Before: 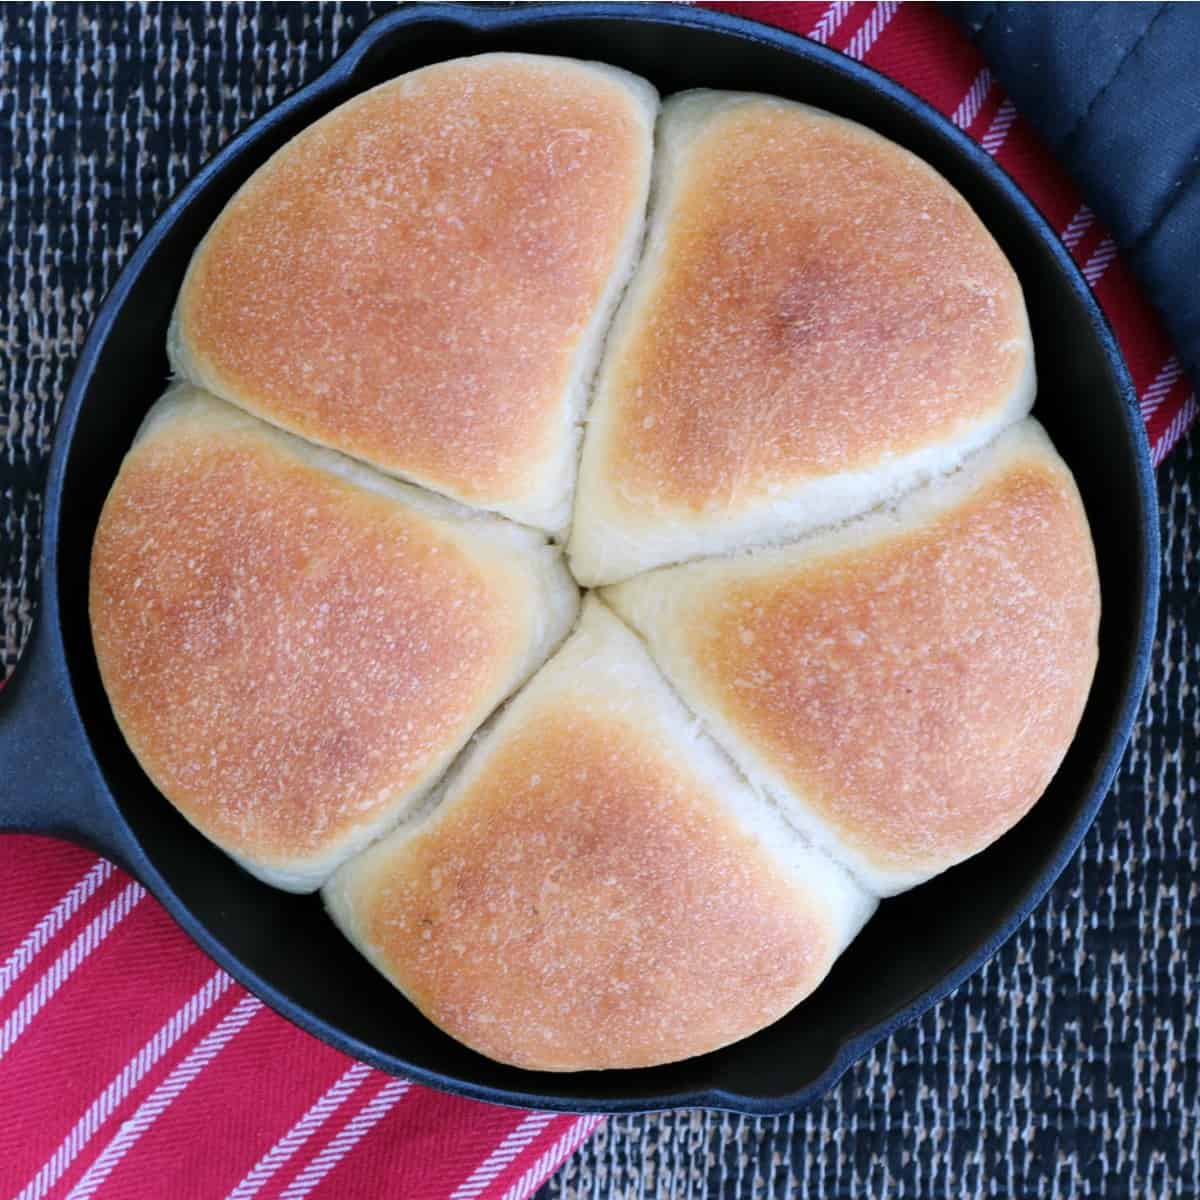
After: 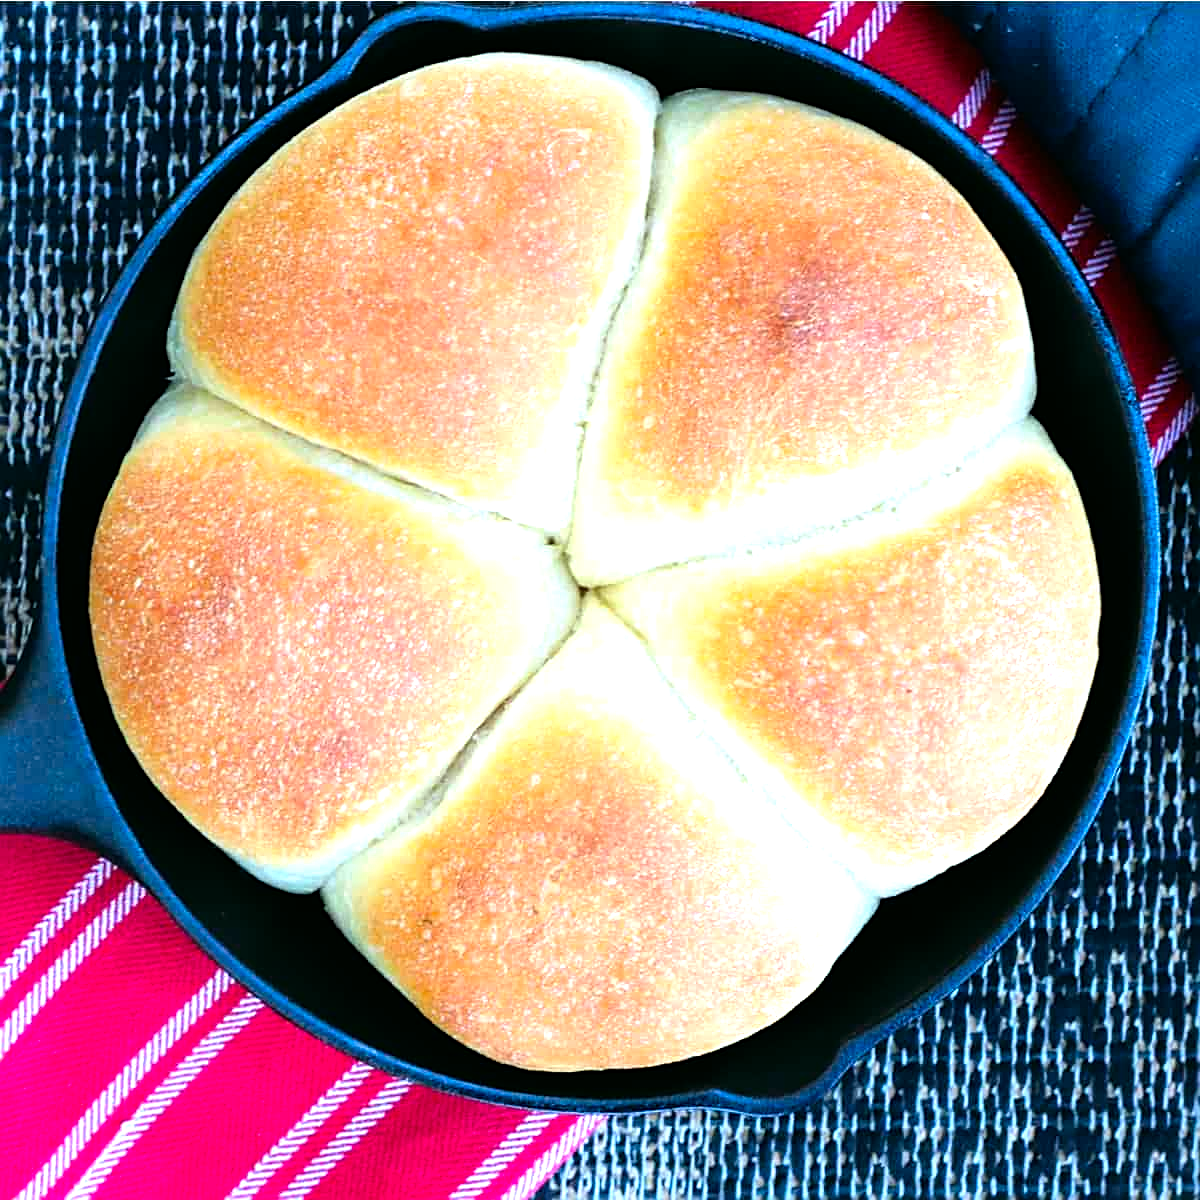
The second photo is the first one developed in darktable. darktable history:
tone equalizer: -8 EV -1.12 EV, -7 EV -0.988 EV, -6 EV -0.866 EV, -5 EV -0.599 EV, -3 EV 0.561 EV, -2 EV 0.853 EV, -1 EV 0.999 EV, +0 EV 1.07 EV
sharpen: on, module defaults
color correction: highlights a* -7.4, highlights b* 1.37, shadows a* -2.88, saturation 1.39
